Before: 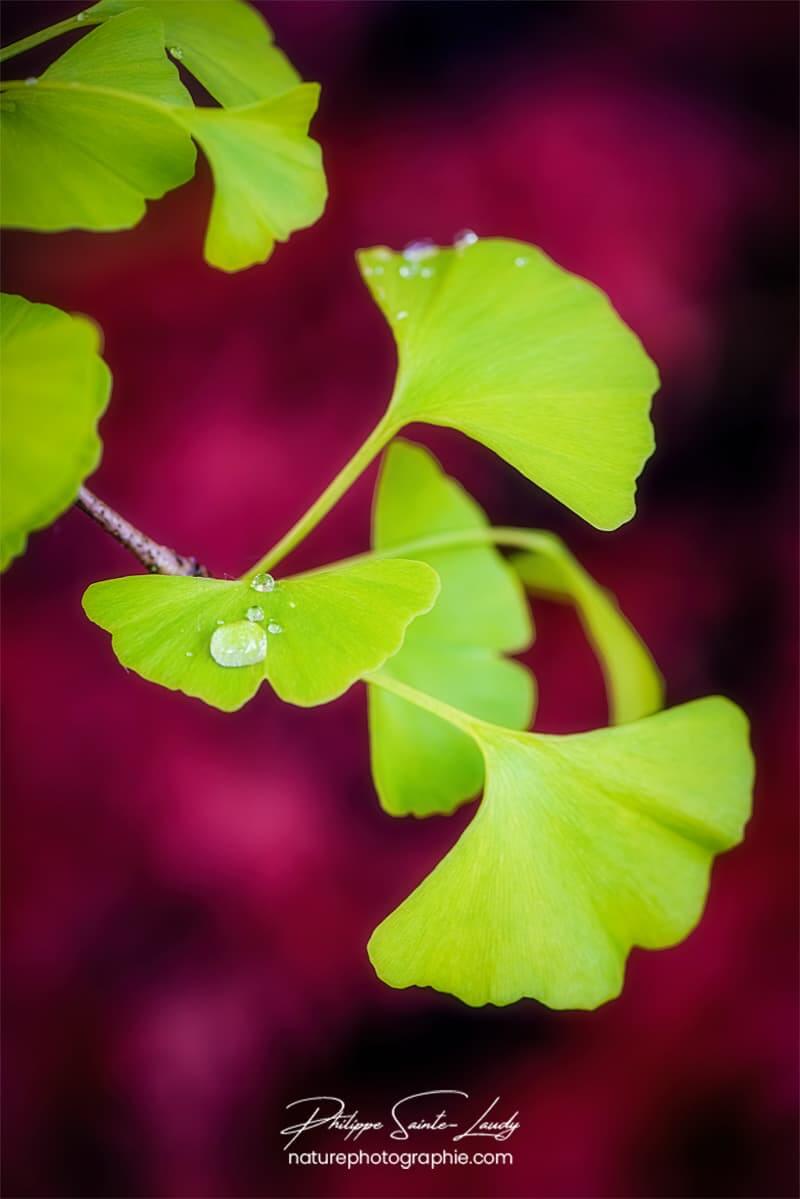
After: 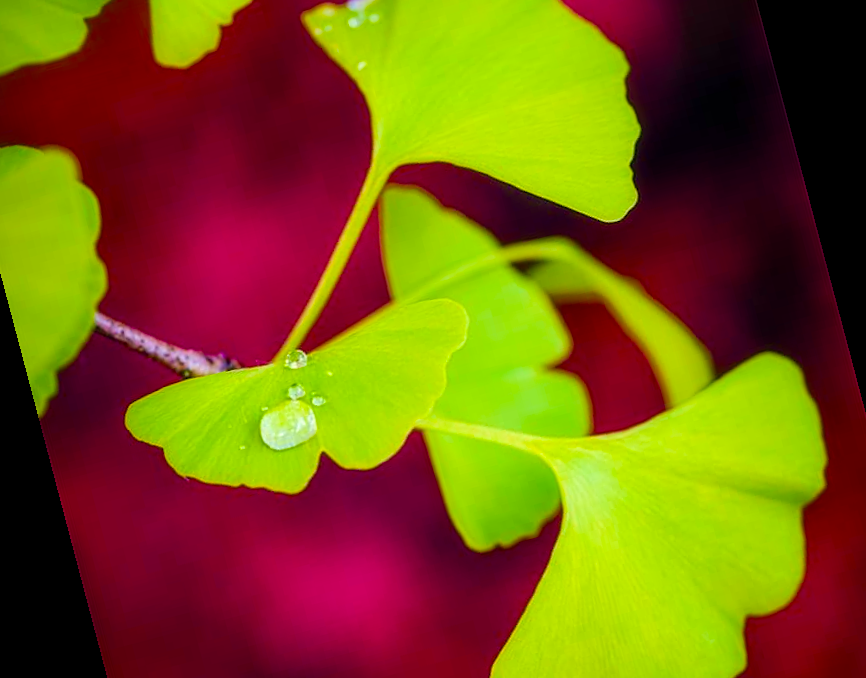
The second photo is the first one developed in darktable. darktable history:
rotate and perspective: rotation -14.8°, crop left 0.1, crop right 0.903, crop top 0.25, crop bottom 0.748
velvia: strength 51%, mid-tones bias 0.51
